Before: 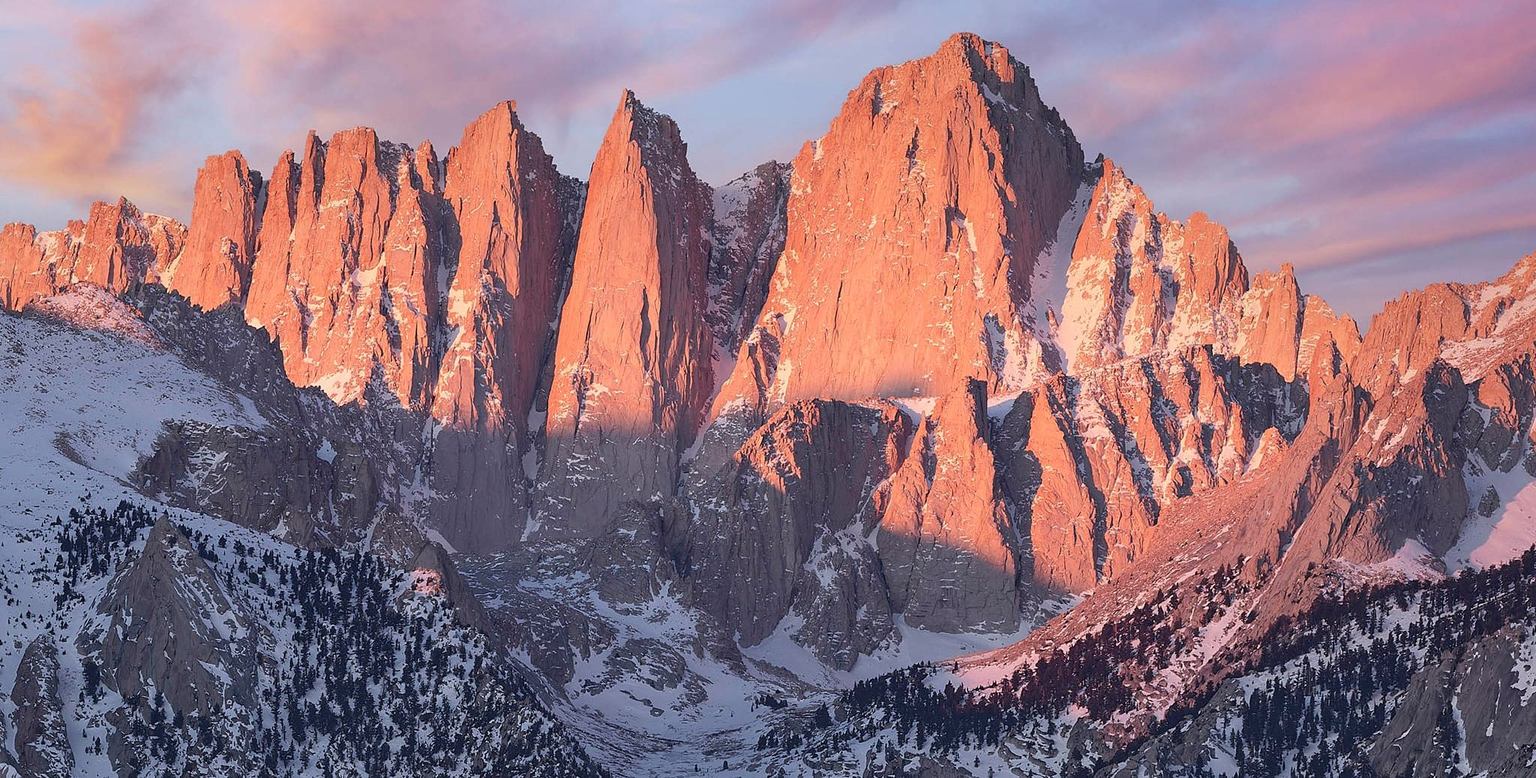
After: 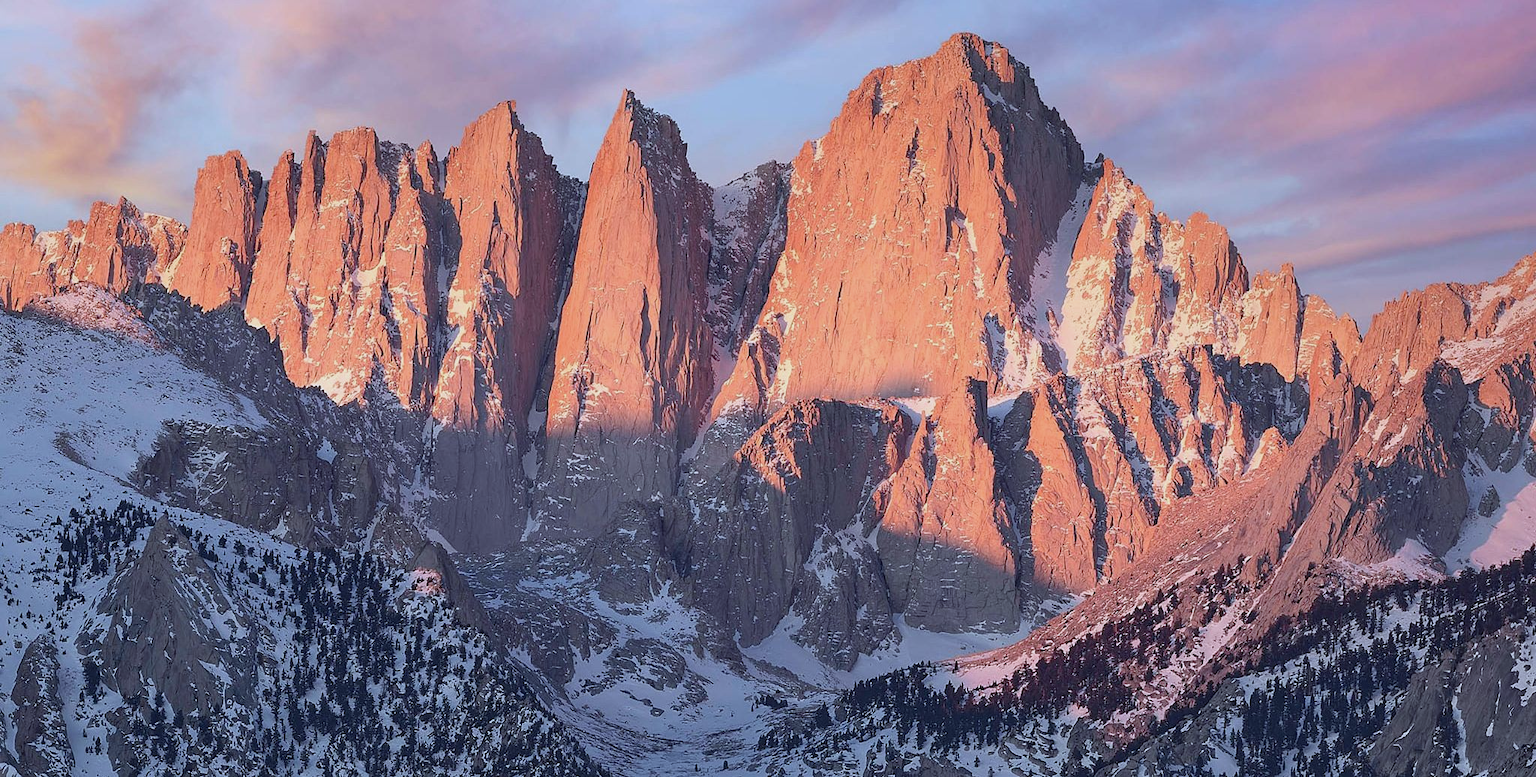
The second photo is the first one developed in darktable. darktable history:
white balance: red 0.925, blue 1.046
exposure: compensate highlight preservation false
